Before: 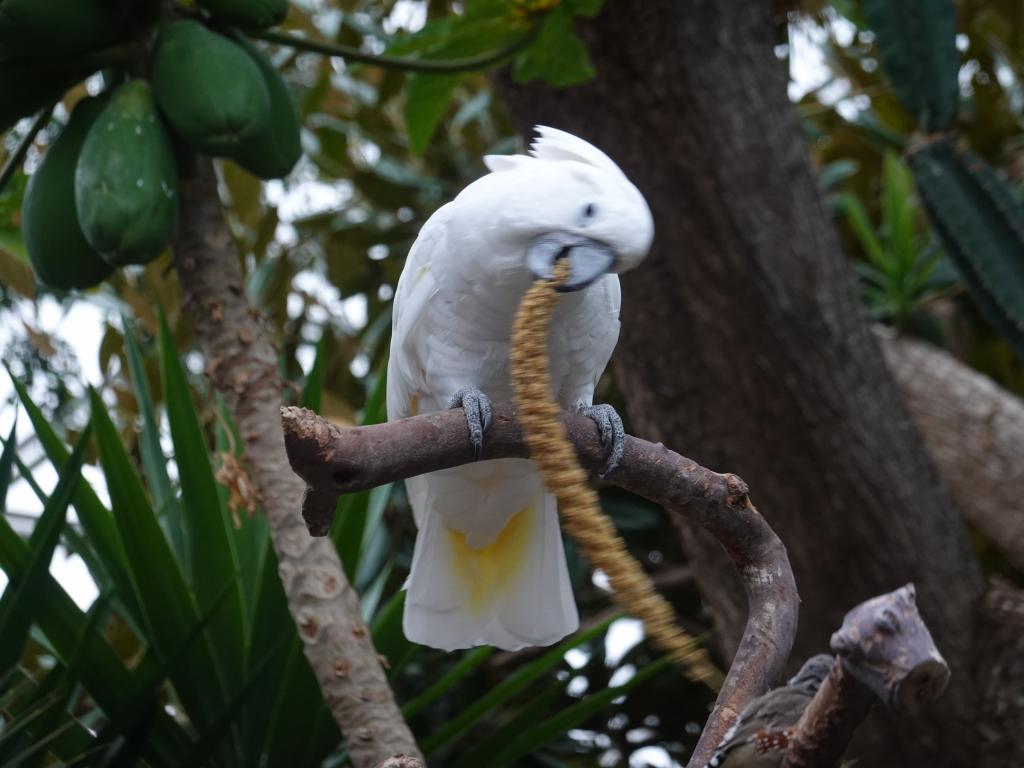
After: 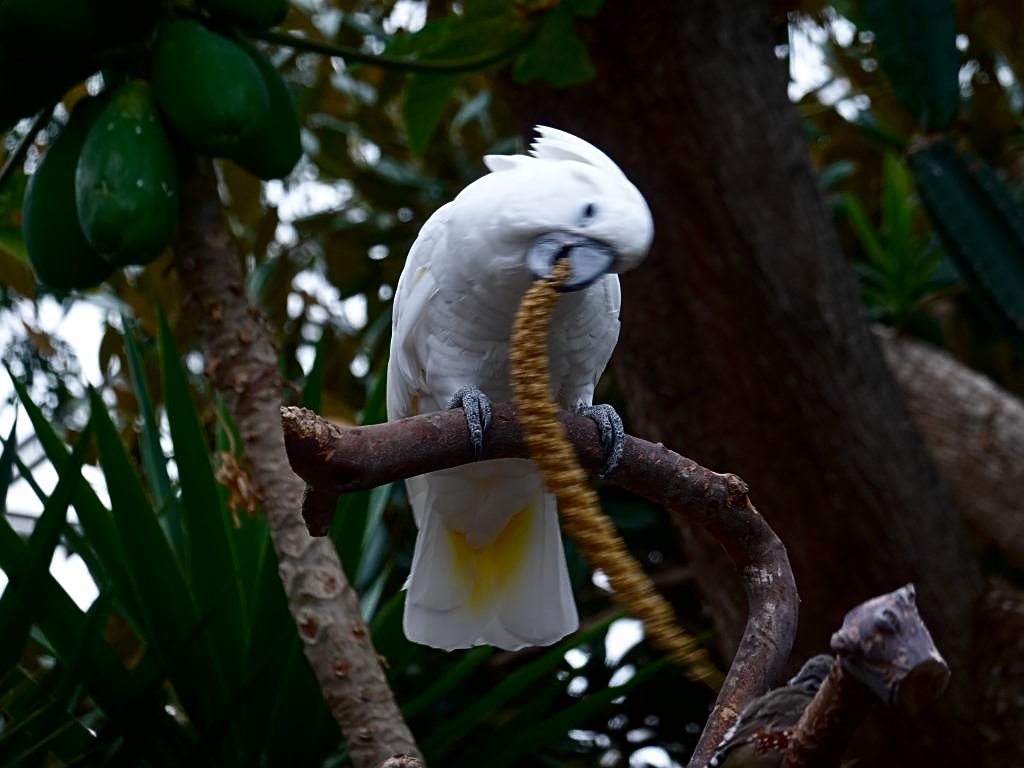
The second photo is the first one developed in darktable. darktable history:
exposure: black level correction 0.001, compensate exposure bias true, compensate highlight preservation false
sharpen: on, module defaults
contrast brightness saturation: contrast 0.125, brightness -0.236, saturation 0.14
